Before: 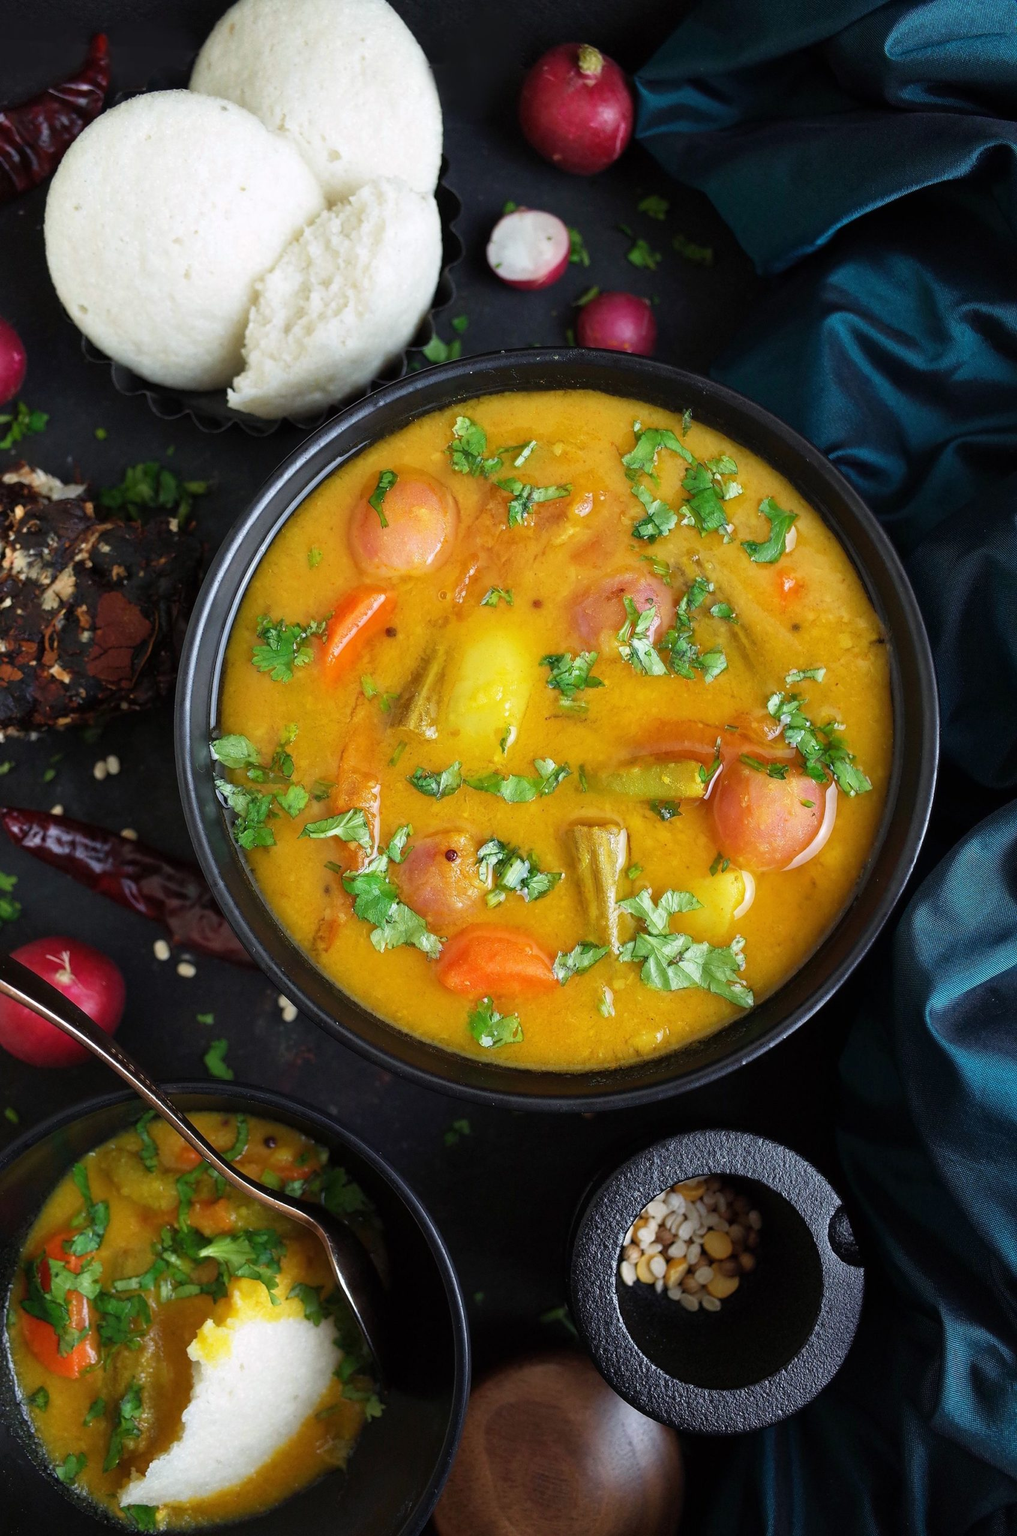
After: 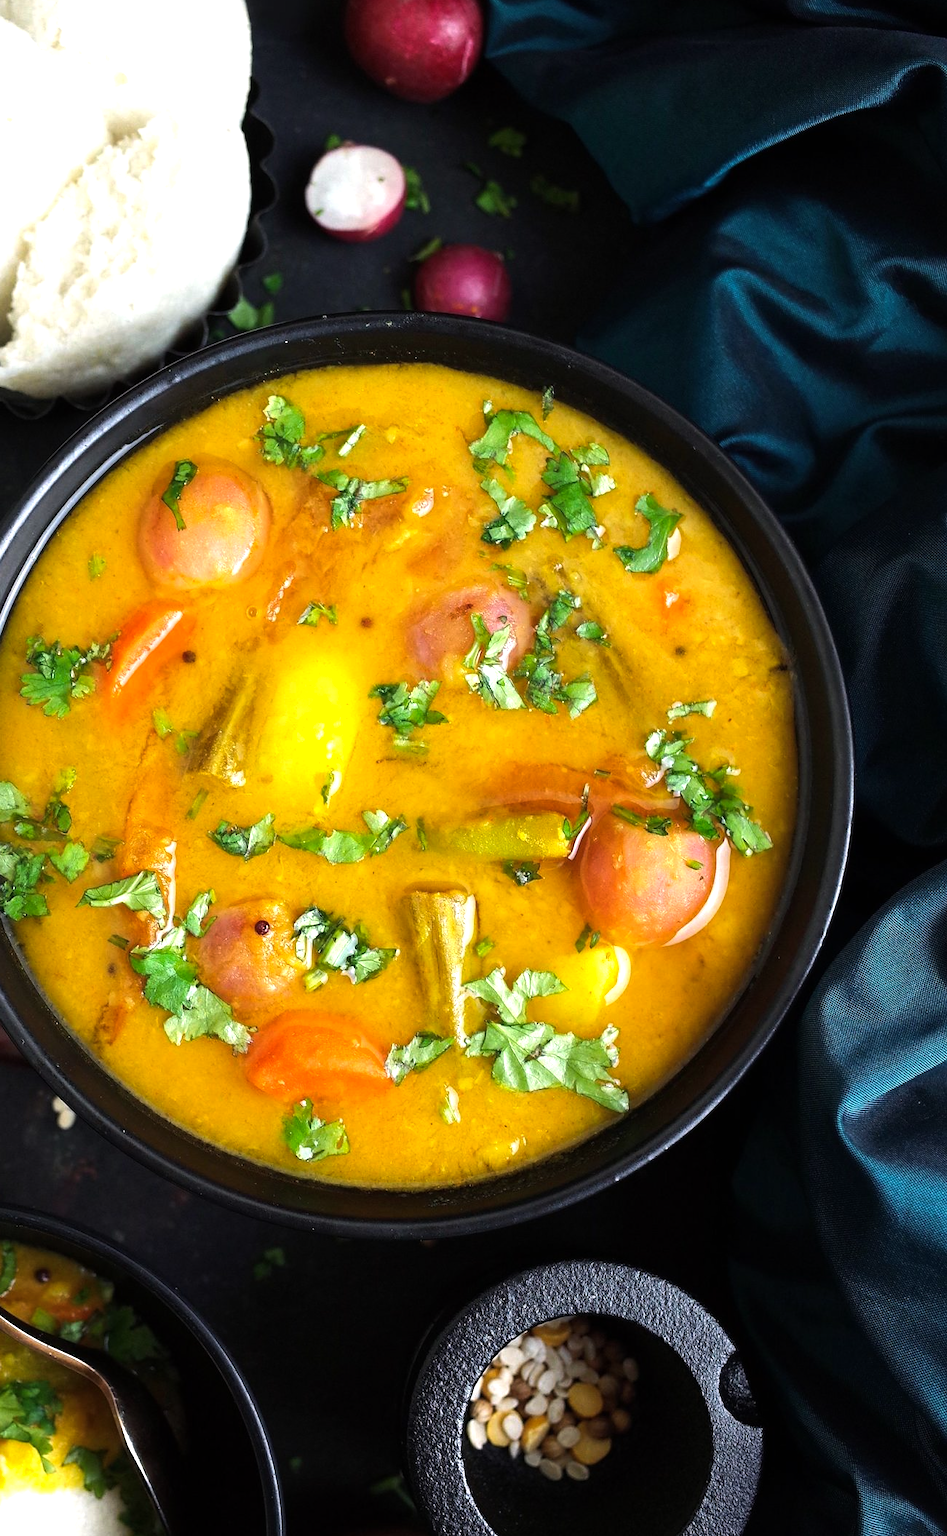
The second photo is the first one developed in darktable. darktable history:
color balance rgb: highlights gain › luminance 0.704%, highlights gain › chroma 0.477%, highlights gain › hue 41.28°, perceptual saturation grading › global saturation 3.83%, perceptual brilliance grading › highlights 19.312%, perceptual brilliance grading › mid-tones 19.703%, perceptual brilliance grading › shadows -20.396%
crop: left 23.154%, top 5.923%, bottom 11.58%
